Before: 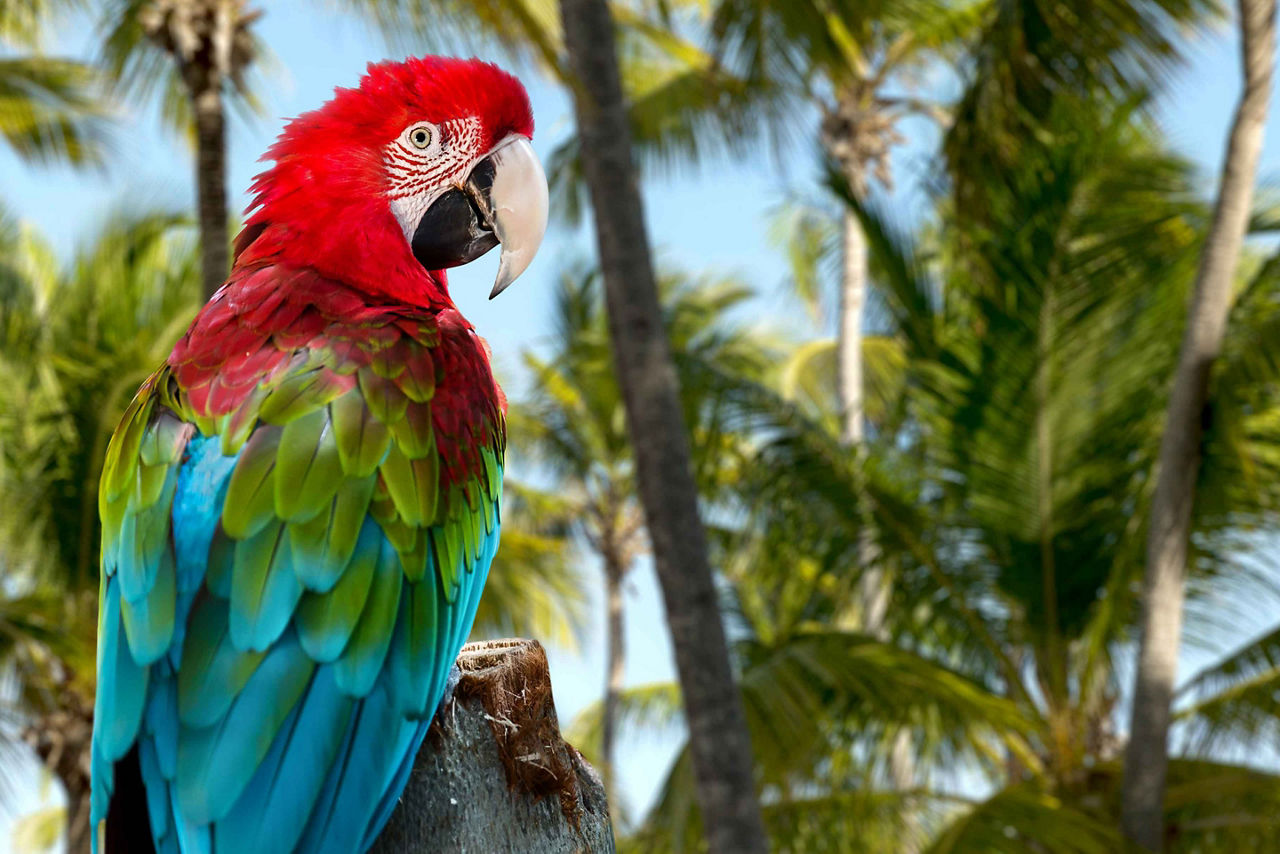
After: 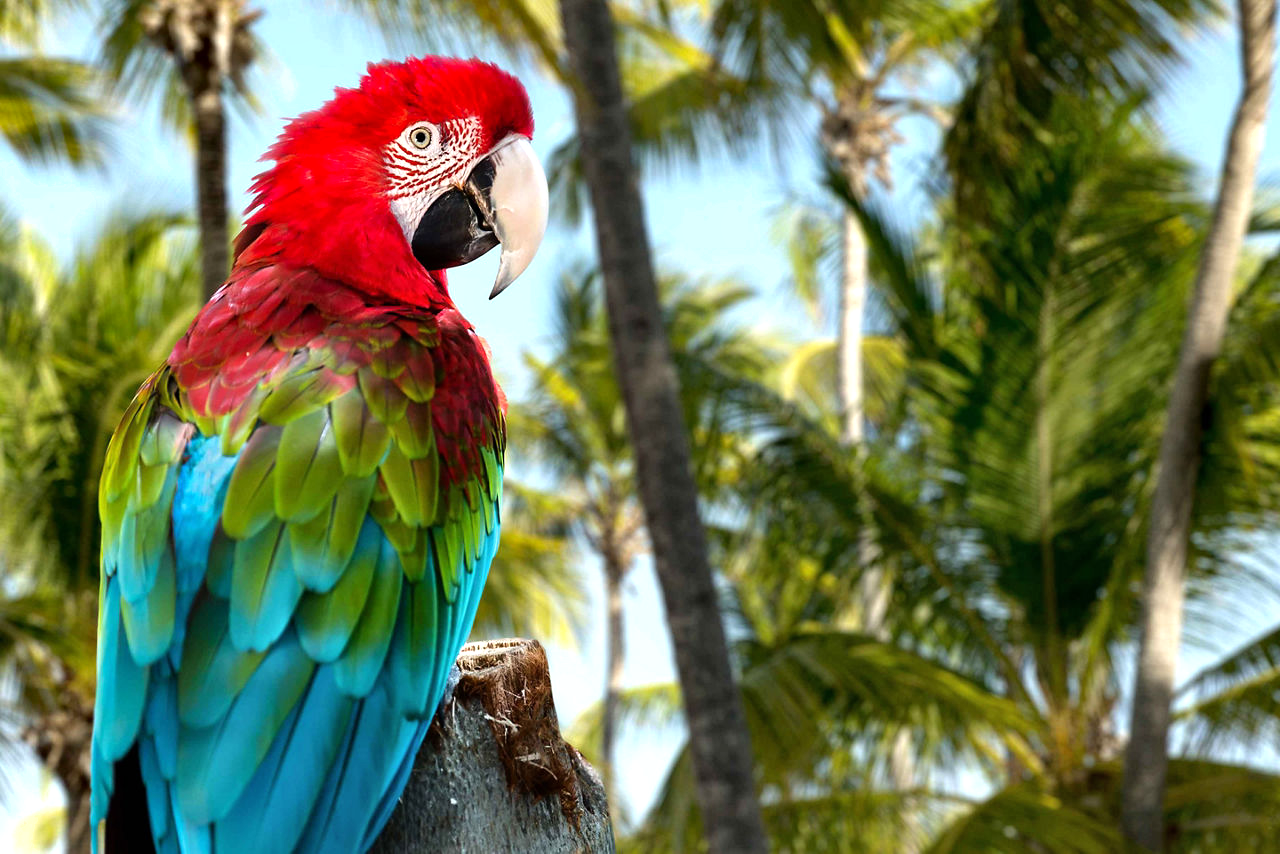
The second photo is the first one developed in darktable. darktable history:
shadows and highlights: low approximation 0.01, soften with gaussian
tone equalizer: -8 EV -0.389 EV, -7 EV -0.365 EV, -6 EV -0.356 EV, -5 EV -0.214 EV, -3 EV 0.205 EV, -2 EV 0.317 EV, -1 EV 0.414 EV, +0 EV 0.389 EV
